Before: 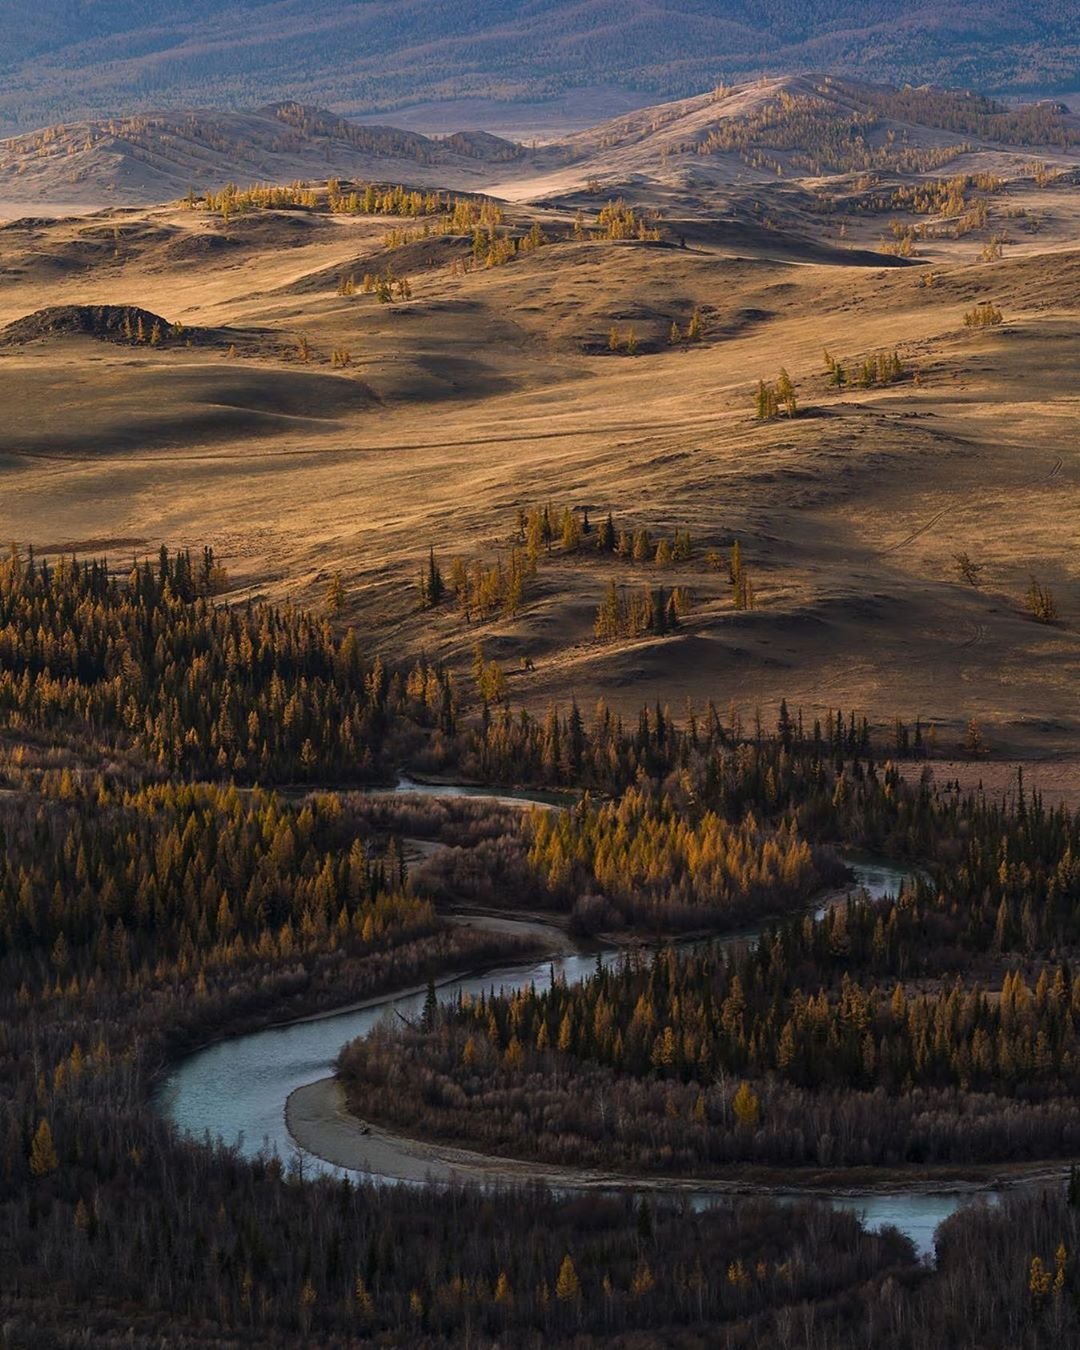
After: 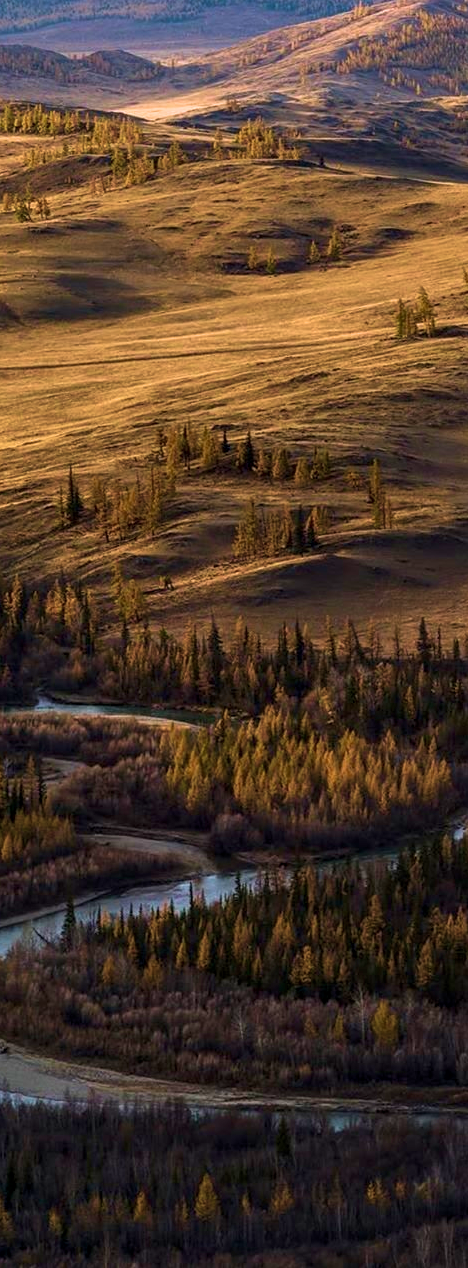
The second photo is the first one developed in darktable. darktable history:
velvia: strength 67.07%, mid-tones bias 0.972
local contrast: detail 130%
crop: left 33.452%, top 6.025%, right 23.155%
